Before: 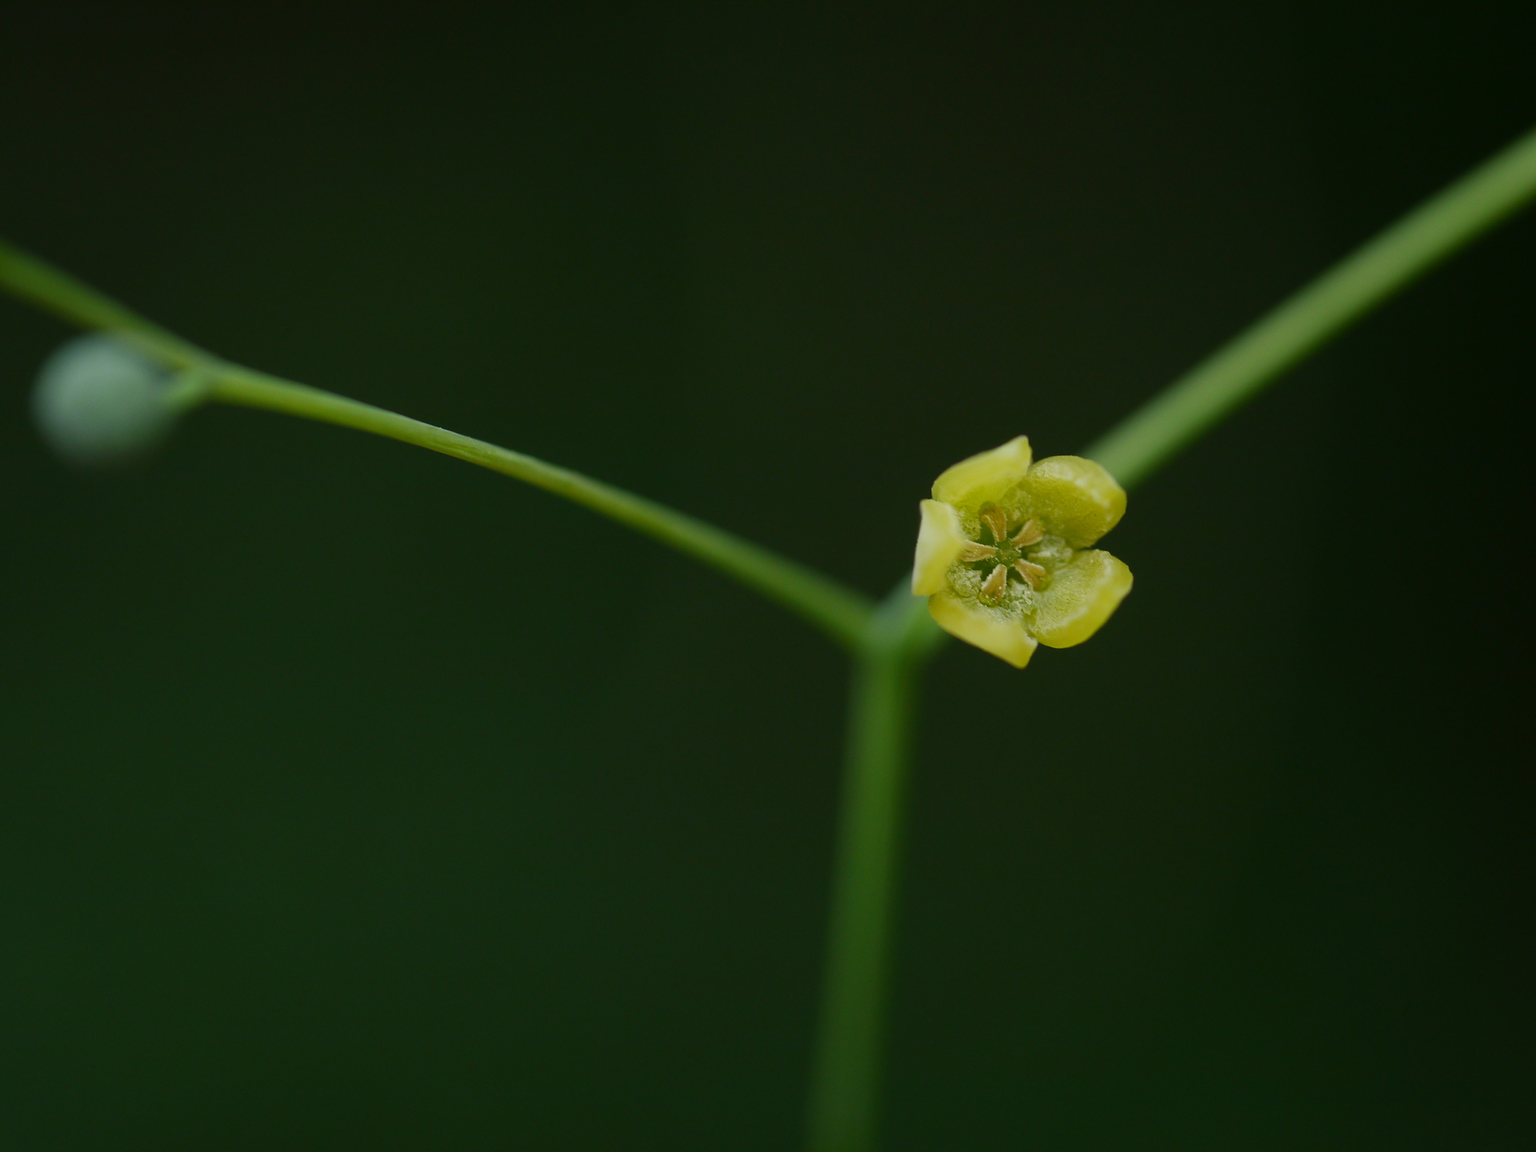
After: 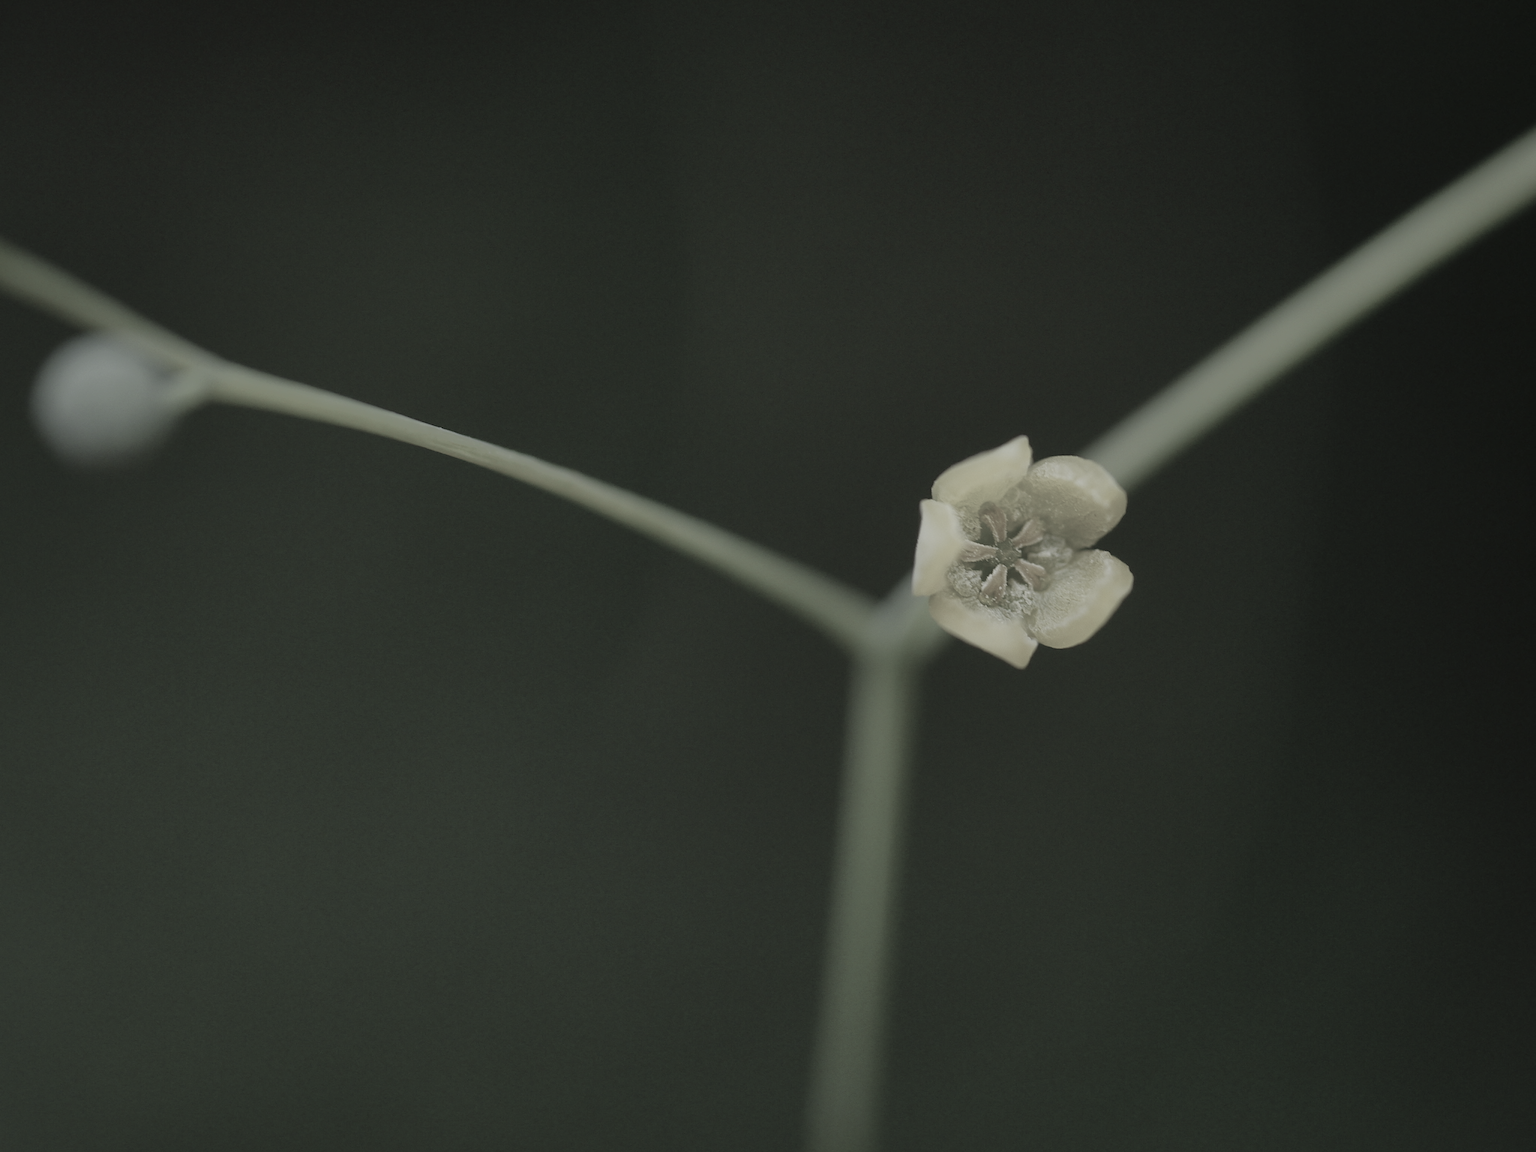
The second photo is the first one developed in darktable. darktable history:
shadows and highlights: on, module defaults
rotate and perspective: crop left 0, crop top 0
white balance: emerald 1
color correction: saturation 0.2
